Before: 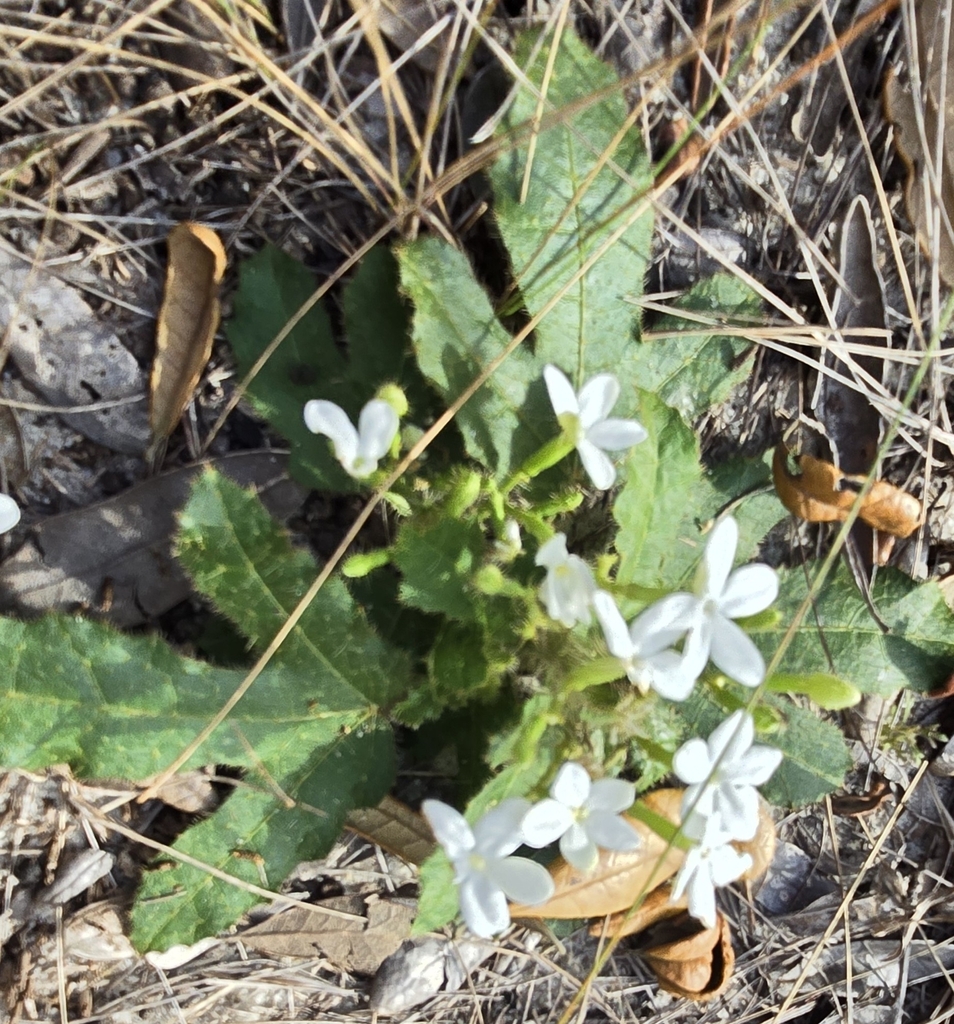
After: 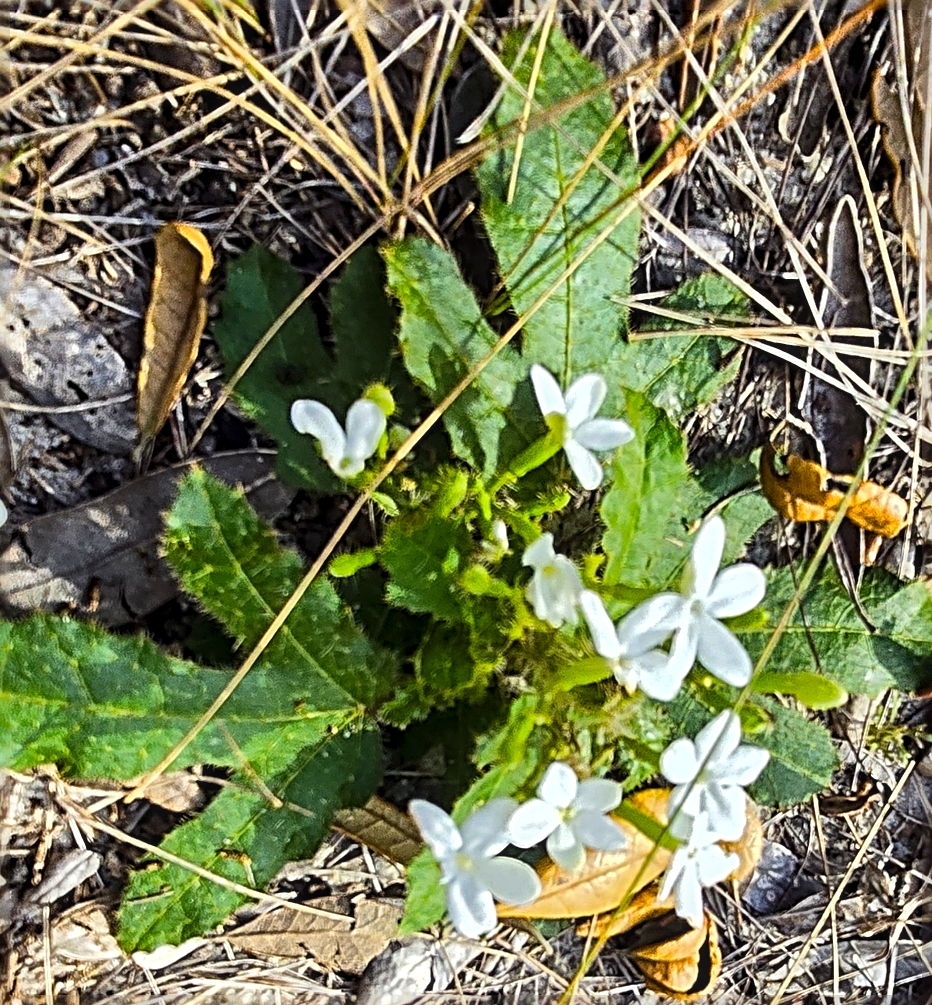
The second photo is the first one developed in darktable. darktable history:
tone curve: curves: ch0 [(0, 0) (0.037, 0.025) (0.131, 0.093) (0.275, 0.256) (0.497, 0.51) (0.617, 0.643) (0.704, 0.732) (0.813, 0.832) (0.911, 0.925) (0.997, 0.995)]; ch1 [(0, 0) (0.301, 0.3) (0.444, 0.45) (0.493, 0.495) (0.507, 0.503) (0.534, 0.533) (0.582, 0.58) (0.658, 0.693) (0.746, 0.77) (1, 1)]; ch2 [(0, 0) (0.246, 0.233) (0.36, 0.352) (0.415, 0.418) (0.476, 0.492) (0.502, 0.504) (0.525, 0.518) (0.539, 0.544) (0.586, 0.602) (0.634, 0.651) (0.706, 0.727) (0.853, 0.852) (1, 0.951)], color space Lab, linked channels, preserve colors none
local contrast: detail 130%
color balance rgb: linear chroma grading › global chroma 8.857%, perceptual saturation grading › global saturation 48.85%
color zones: curves: ch0 [(0, 0.465) (0.092, 0.596) (0.289, 0.464) (0.429, 0.453) (0.571, 0.464) (0.714, 0.455) (0.857, 0.462) (1, 0.465)]
crop and rotate: left 1.45%, right 0.751%, bottom 1.759%
sharpen: radius 3.637, amount 0.932
